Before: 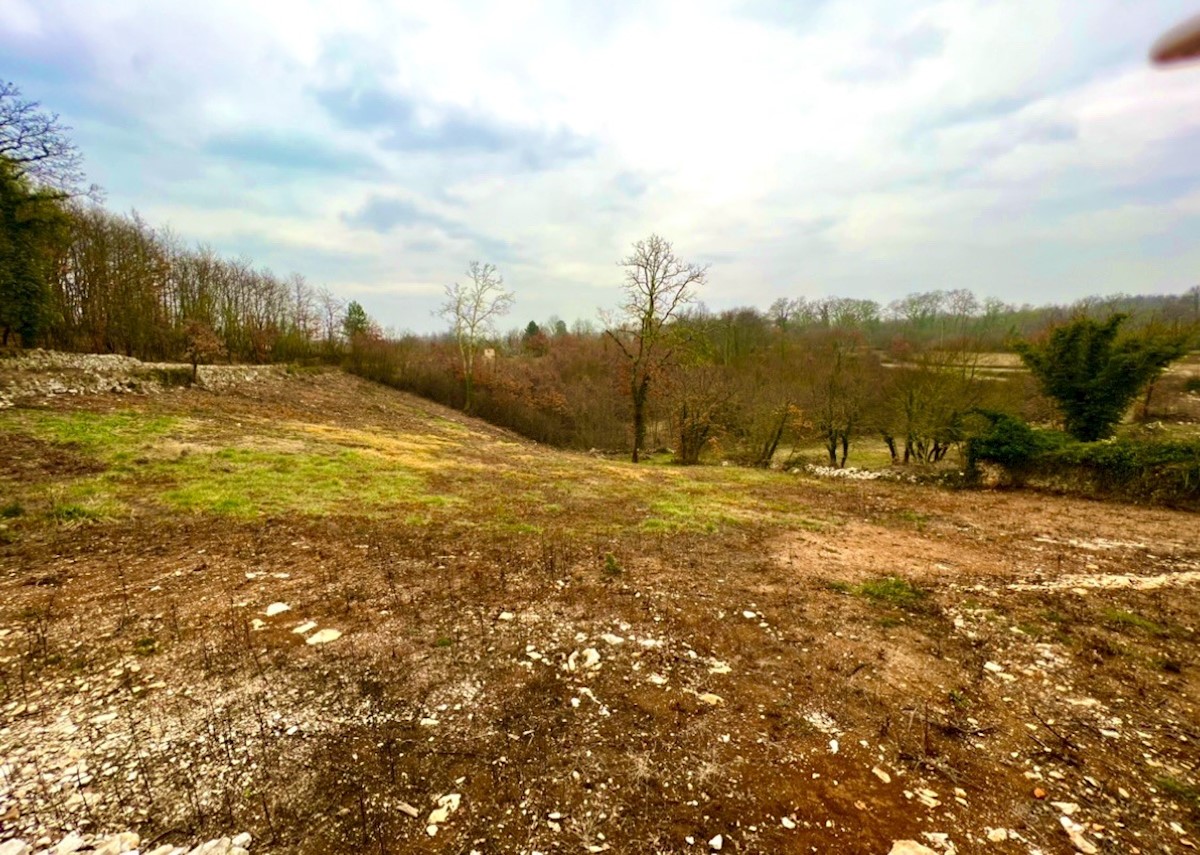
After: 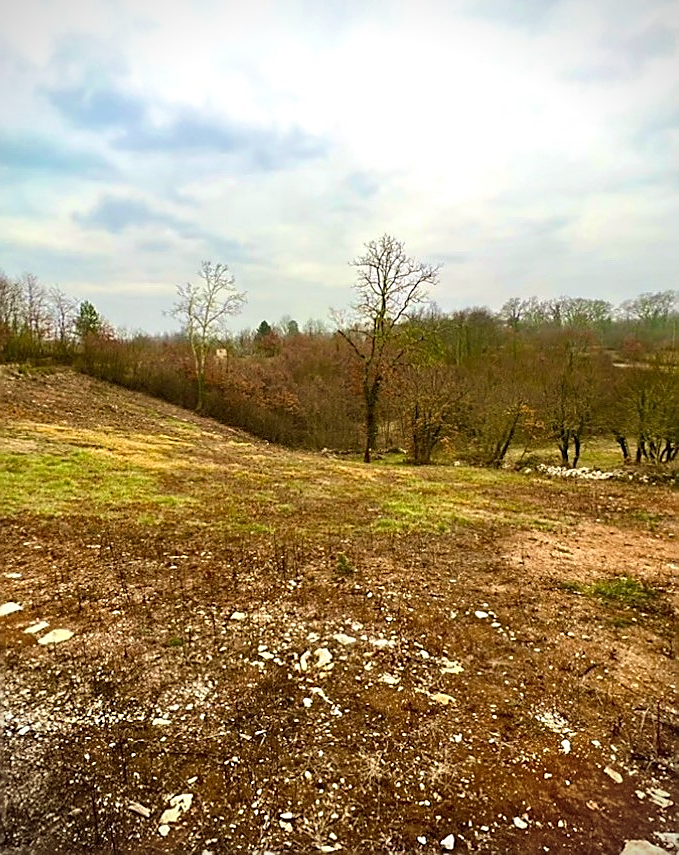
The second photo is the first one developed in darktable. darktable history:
vignetting: fall-off start 91.61%
crop and rotate: left 22.379%, right 21.014%
sharpen: radius 1.427, amount 1.249, threshold 0.656
